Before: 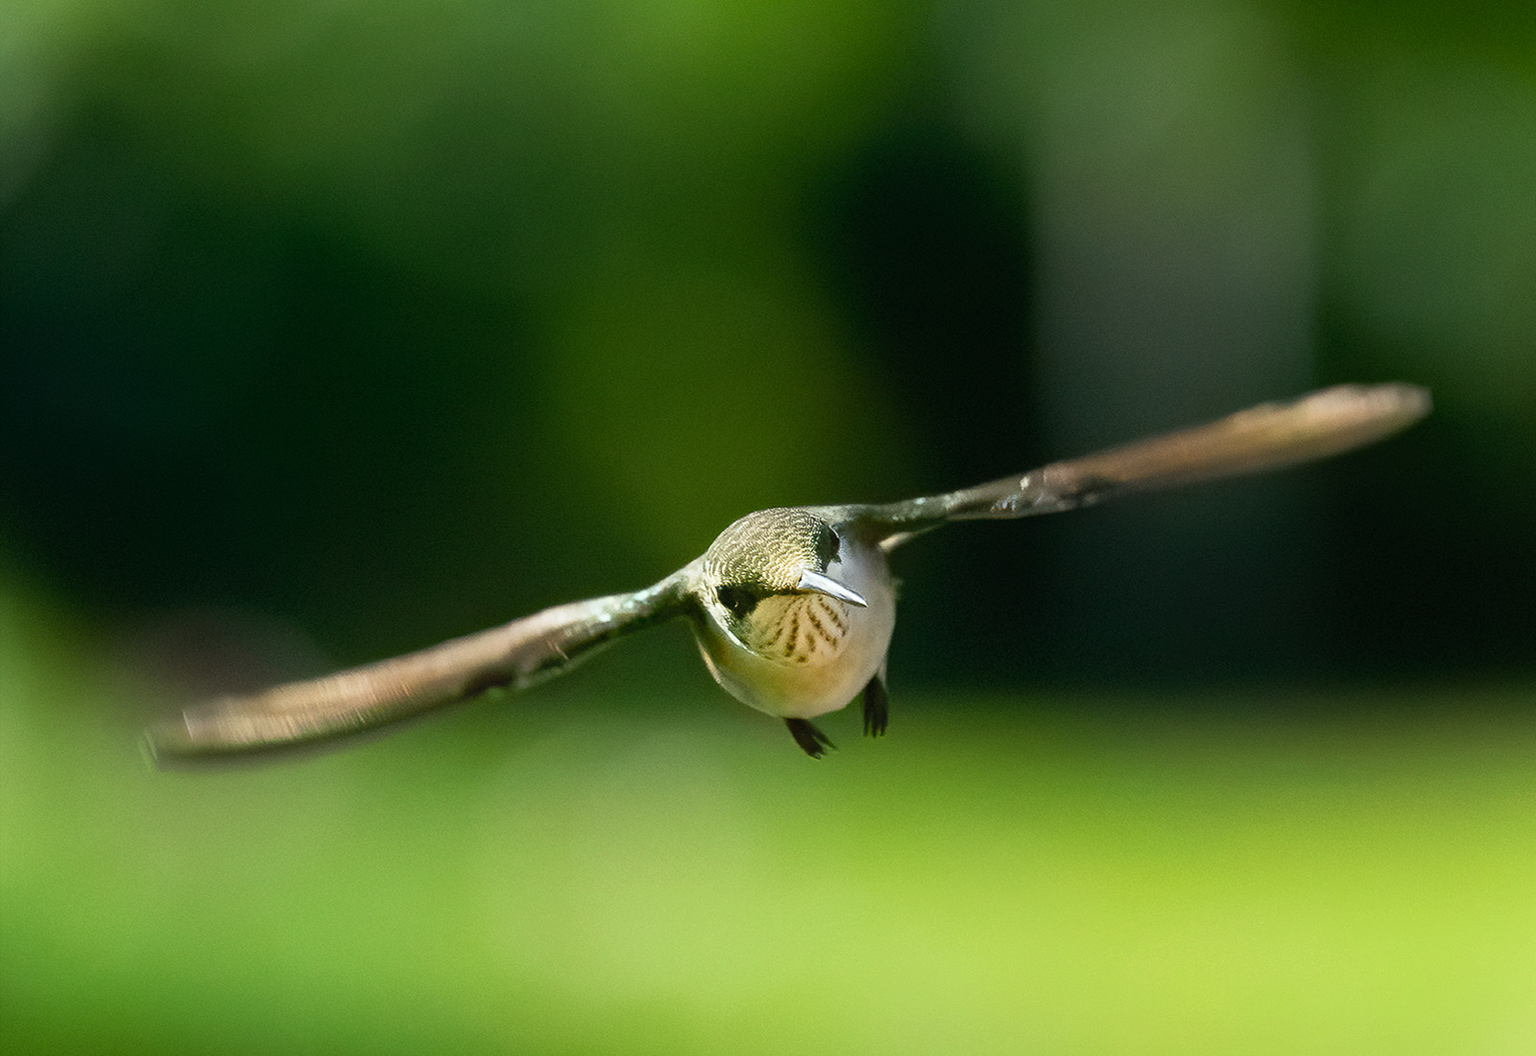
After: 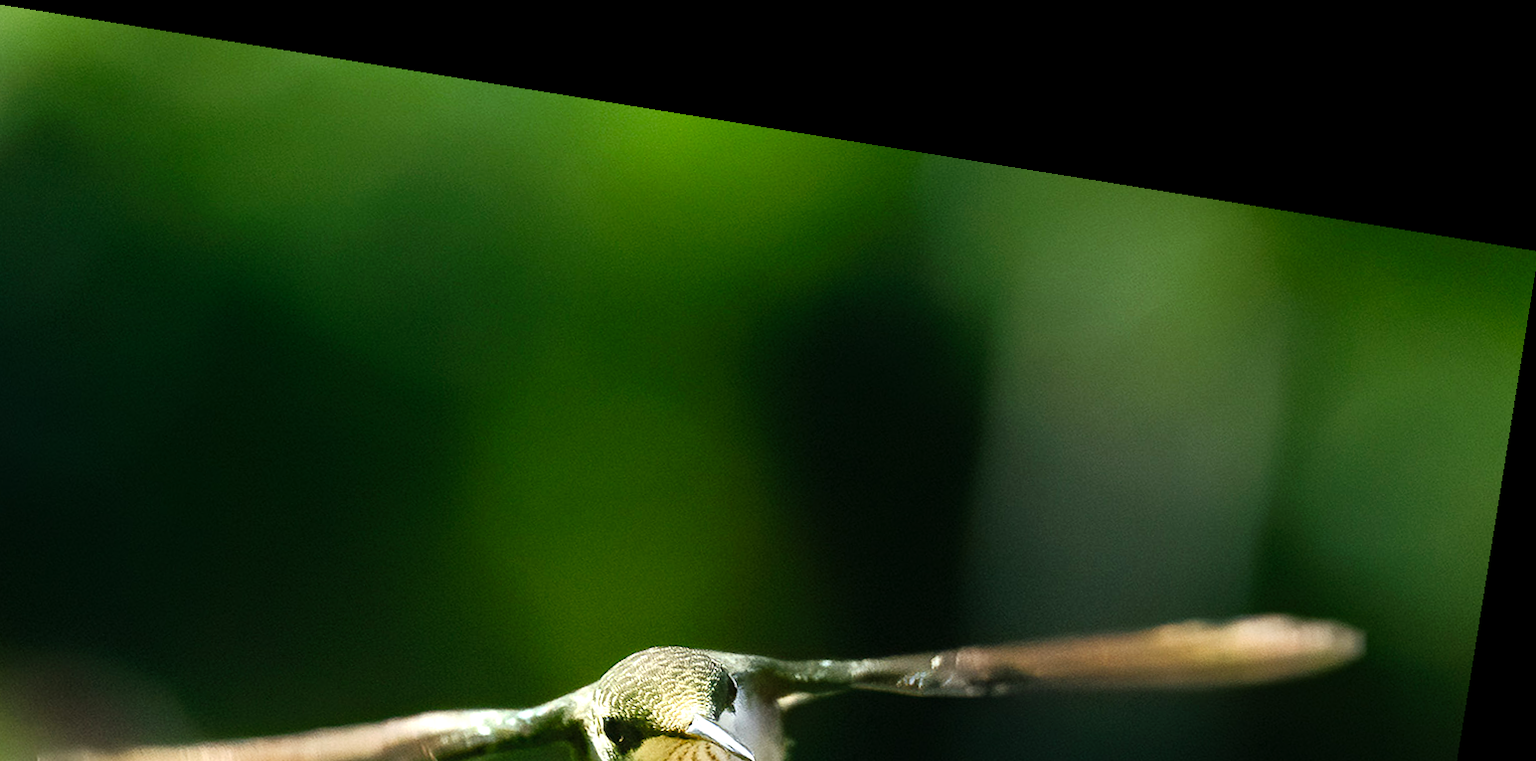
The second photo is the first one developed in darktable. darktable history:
tone curve: curves: ch0 [(0, 0) (0.003, 0.002) (0.011, 0.009) (0.025, 0.019) (0.044, 0.031) (0.069, 0.044) (0.1, 0.061) (0.136, 0.087) (0.177, 0.127) (0.224, 0.172) (0.277, 0.226) (0.335, 0.295) (0.399, 0.367) (0.468, 0.445) (0.543, 0.536) (0.623, 0.626) (0.709, 0.717) (0.801, 0.806) (0.898, 0.889) (1, 1)], preserve colors none
crop and rotate: left 11.812%, bottom 42.776%
rotate and perspective: rotation 9.12°, automatic cropping off
exposure: black level correction 0.001, exposure 0.5 EV, compensate exposure bias true, compensate highlight preservation false
